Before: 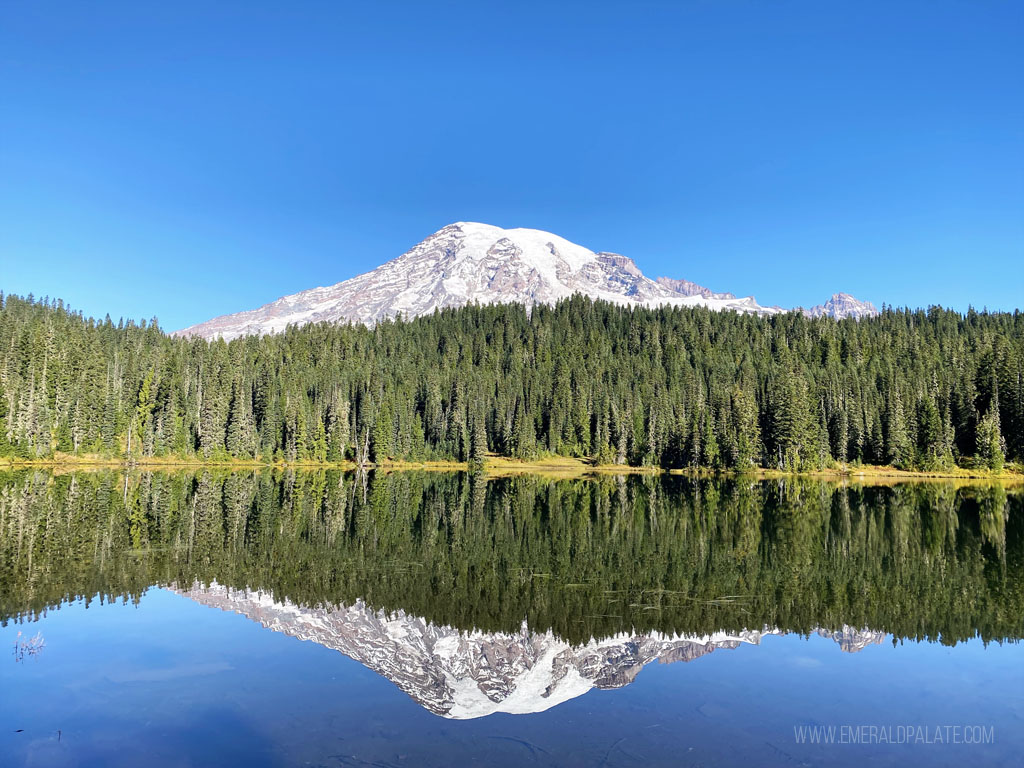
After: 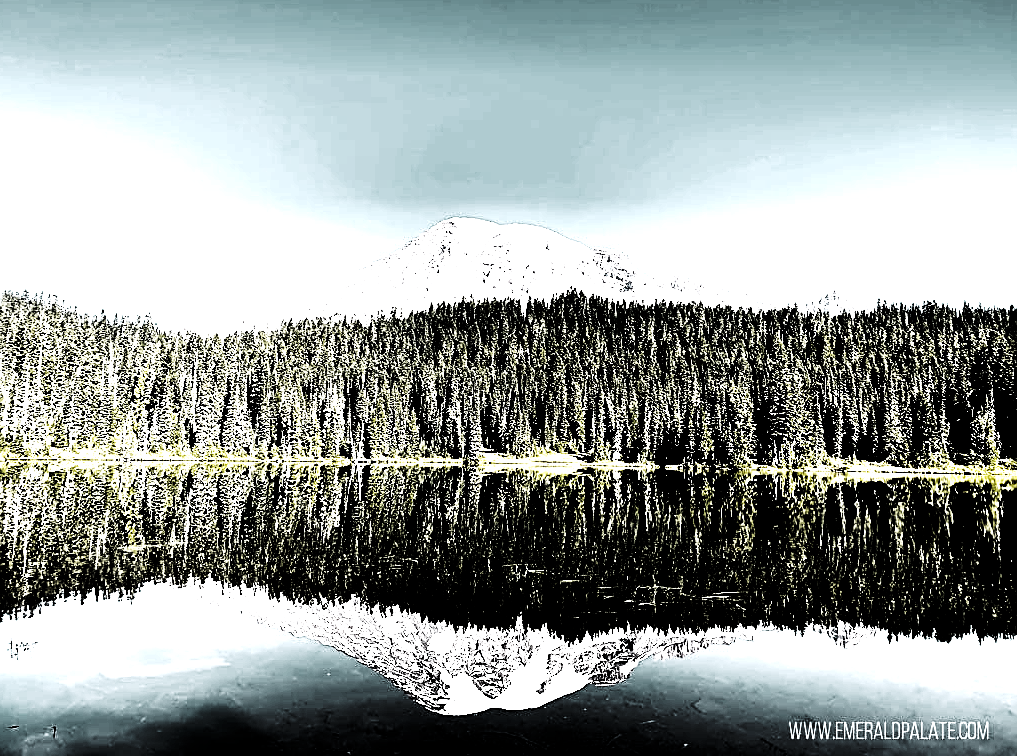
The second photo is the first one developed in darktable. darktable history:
sharpen: on, module defaults
exposure: exposure 0.751 EV, compensate highlight preservation false
base curve: curves: ch0 [(0, 0) (0.007, 0.004) (0.027, 0.03) (0.046, 0.07) (0.207, 0.54) (0.442, 0.872) (0.673, 0.972) (1, 1)], preserve colors none
crop: left 0.491%, top 0.632%, right 0.154%, bottom 0.912%
tone curve: curves: ch0 [(0, 0) (0.915, 0.89) (1, 1)], preserve colors none
levels: gray 50.79%, levels [0.721, 0.937, 0.997]
tone equalizer: -8 EV -1.05 EV, -7 EV -0.983 EV, -6 EV -0.861 EV, -5 EV -0.558 EV, -3 EV 0.563 EV, -2 EV 0.857 EV, -1 EV 1 EV, +0 EV 1.06 EV, edges refinement/feathering 500, mask exposure compensation -1.57 EV, preserve details no
